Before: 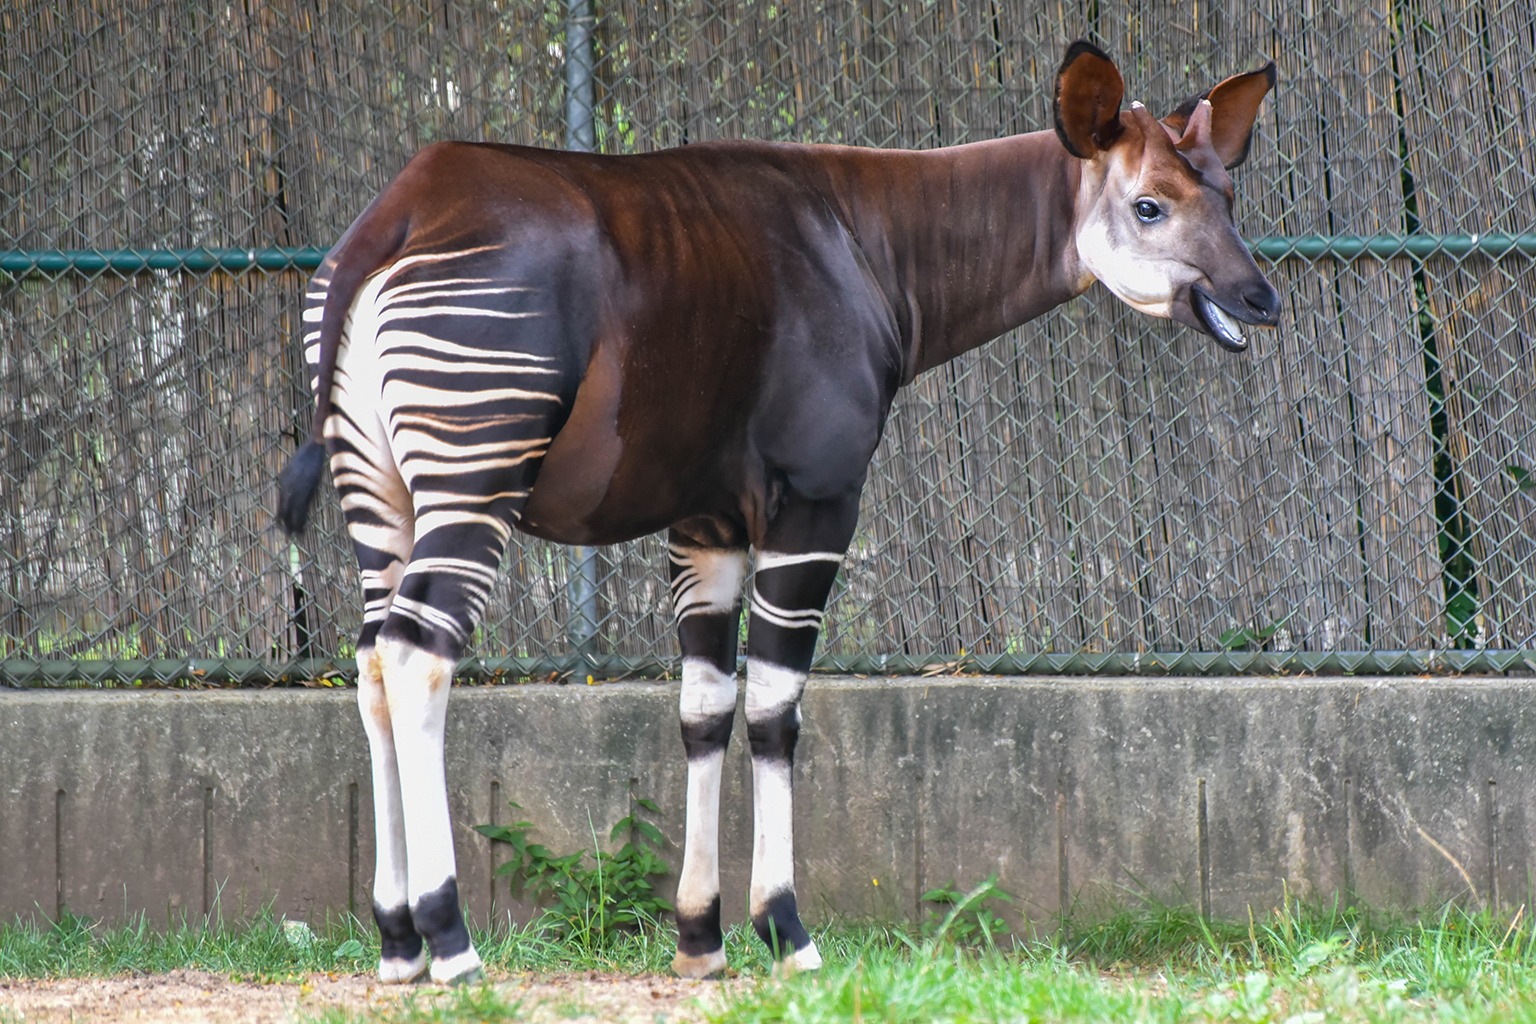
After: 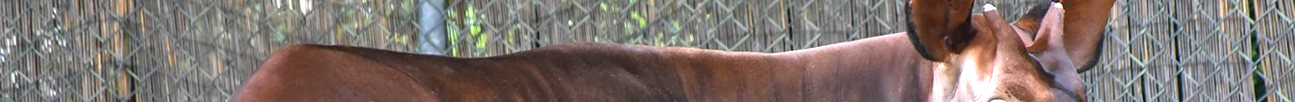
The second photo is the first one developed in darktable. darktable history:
exposure: black level correction 0, exposure 0.7 EV, compensate exposure bias true, compensate highlight preservation false
crop and rotate: left 9.644%, top 9.491%, right 6.021%, bottom 80.509%
